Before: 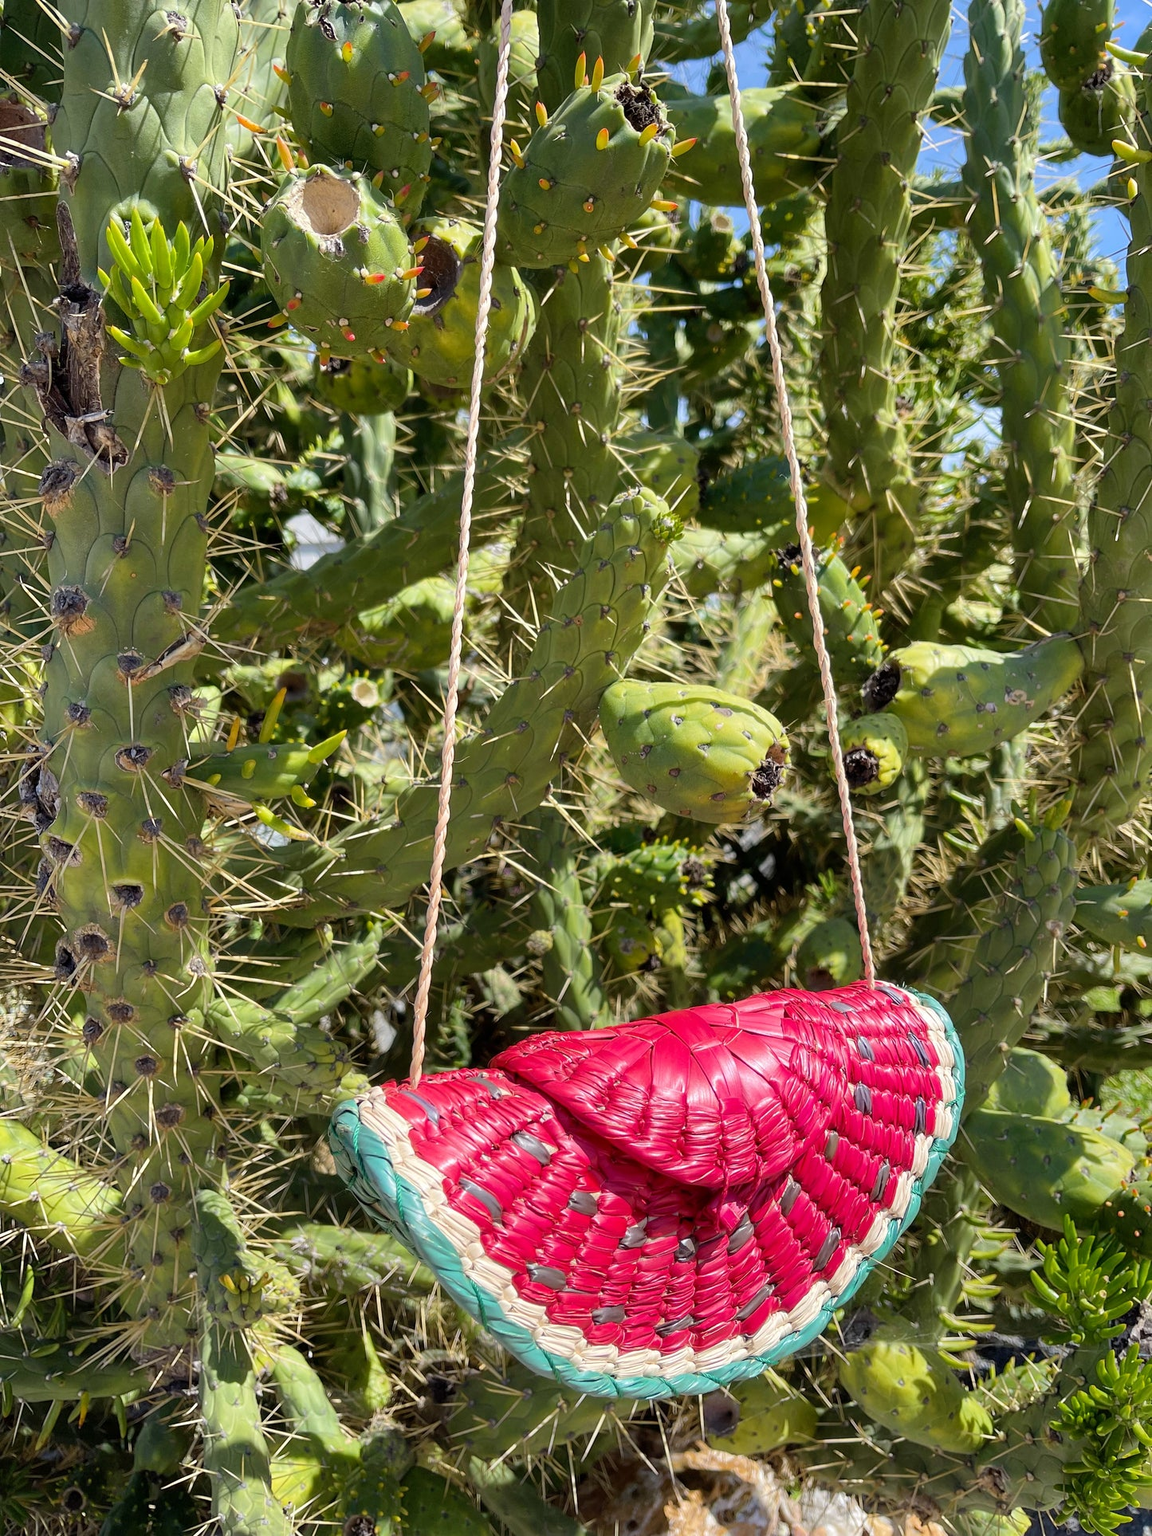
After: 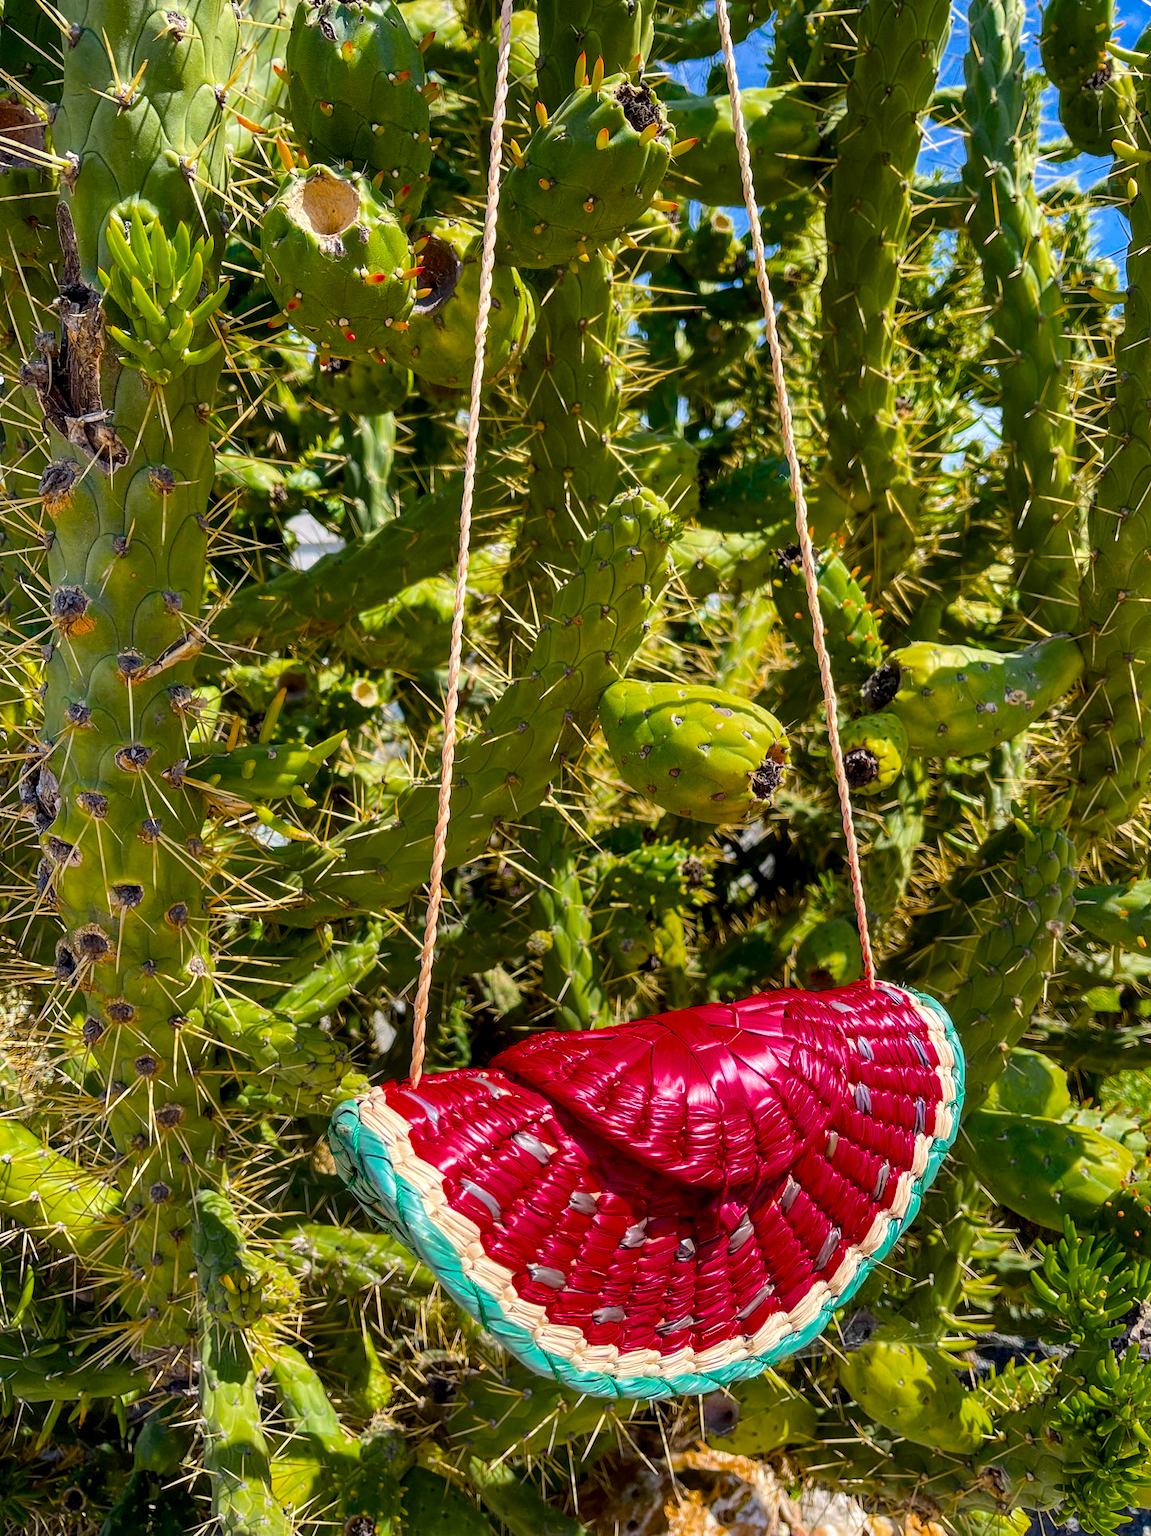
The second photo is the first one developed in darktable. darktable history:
contrast brightness saturation: contrast 0.1, brightness 0.03, saturation 0.089
local contrast: on, module defaults
tone equalizer: -8 EV -0.561 EV
color balance rgb: shadows lift › chroma 0.686%, shadows lift › hue 110.12°, highlights gain › chroma 1.022%, highlights gain › hue 60°, perceptual saturation grading › global saturation 31.262%, global vibrance 16.829%, saturation formula JzAzBz (2021)
